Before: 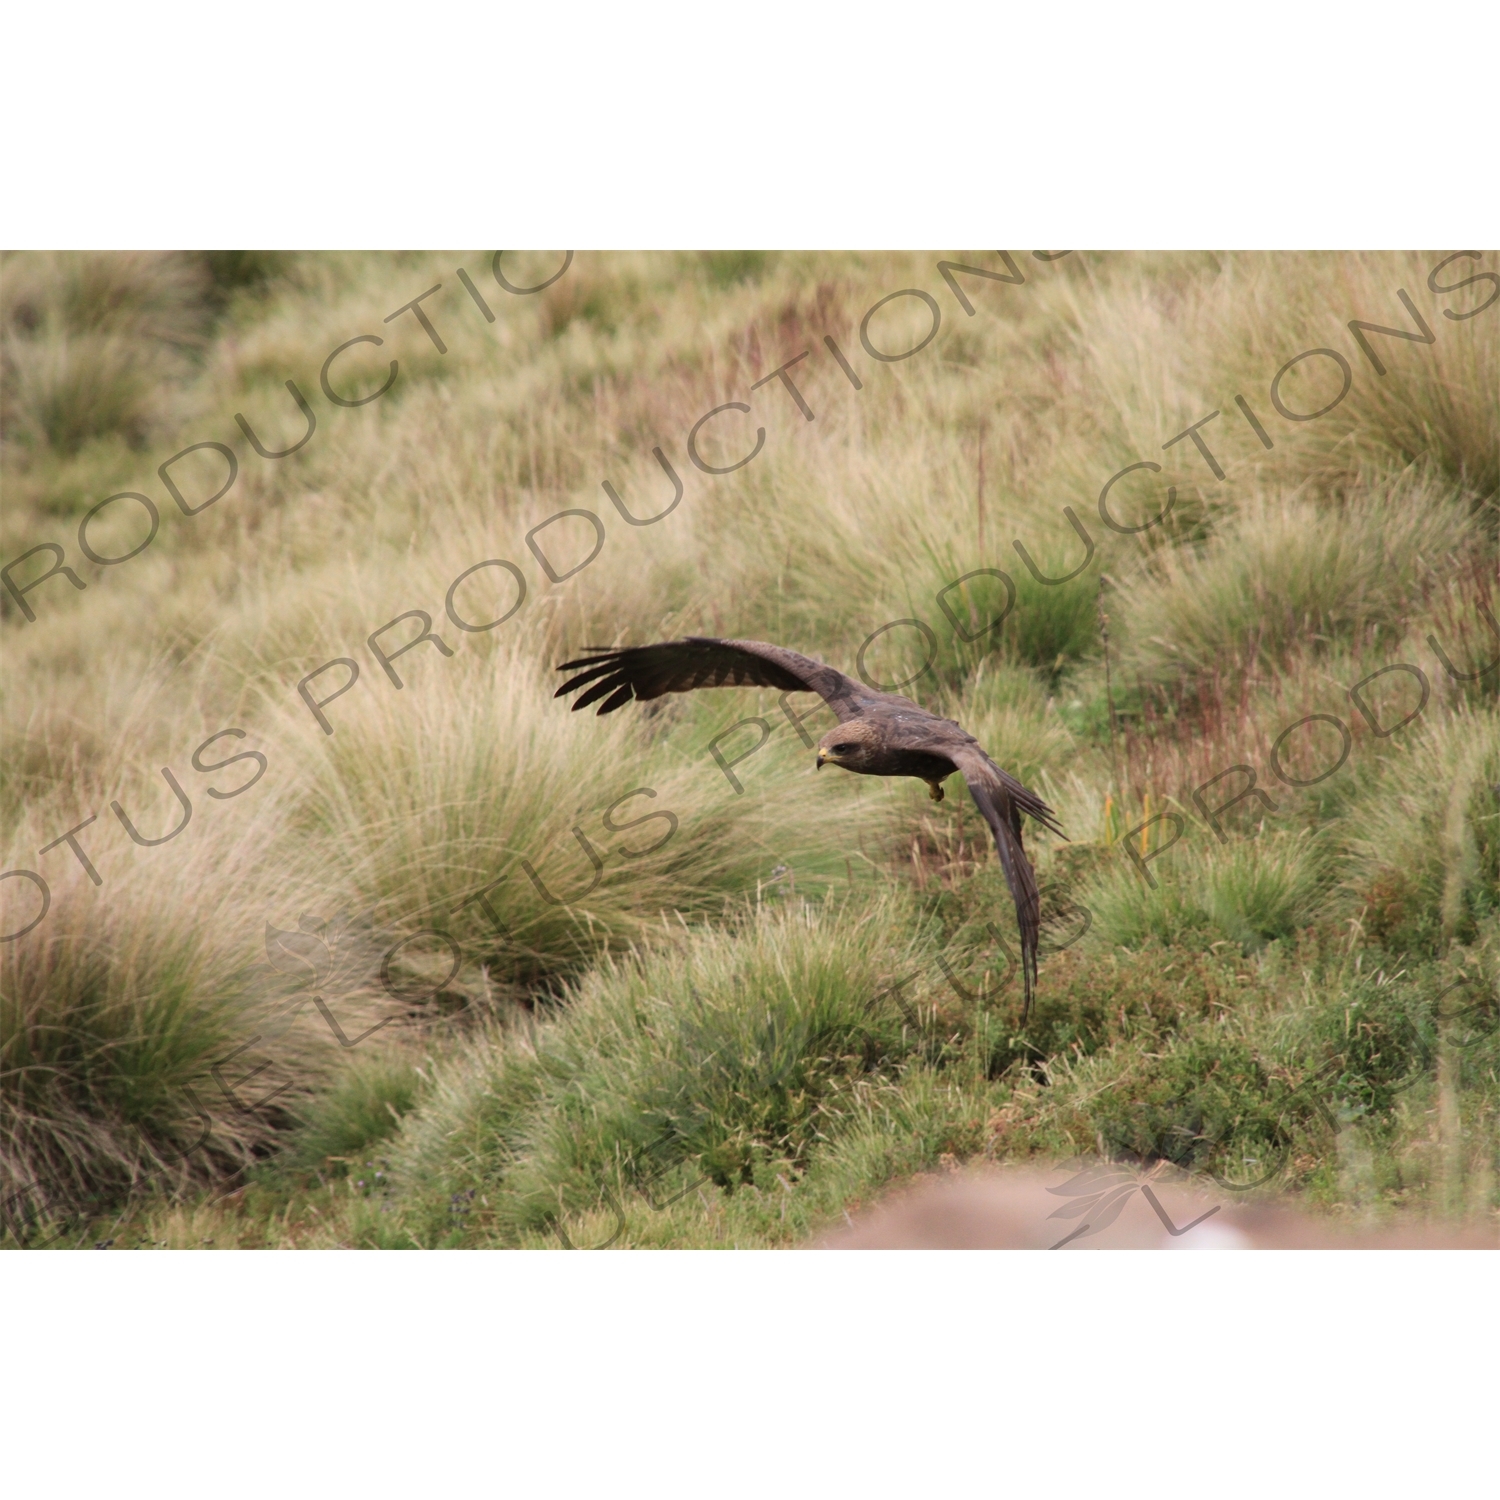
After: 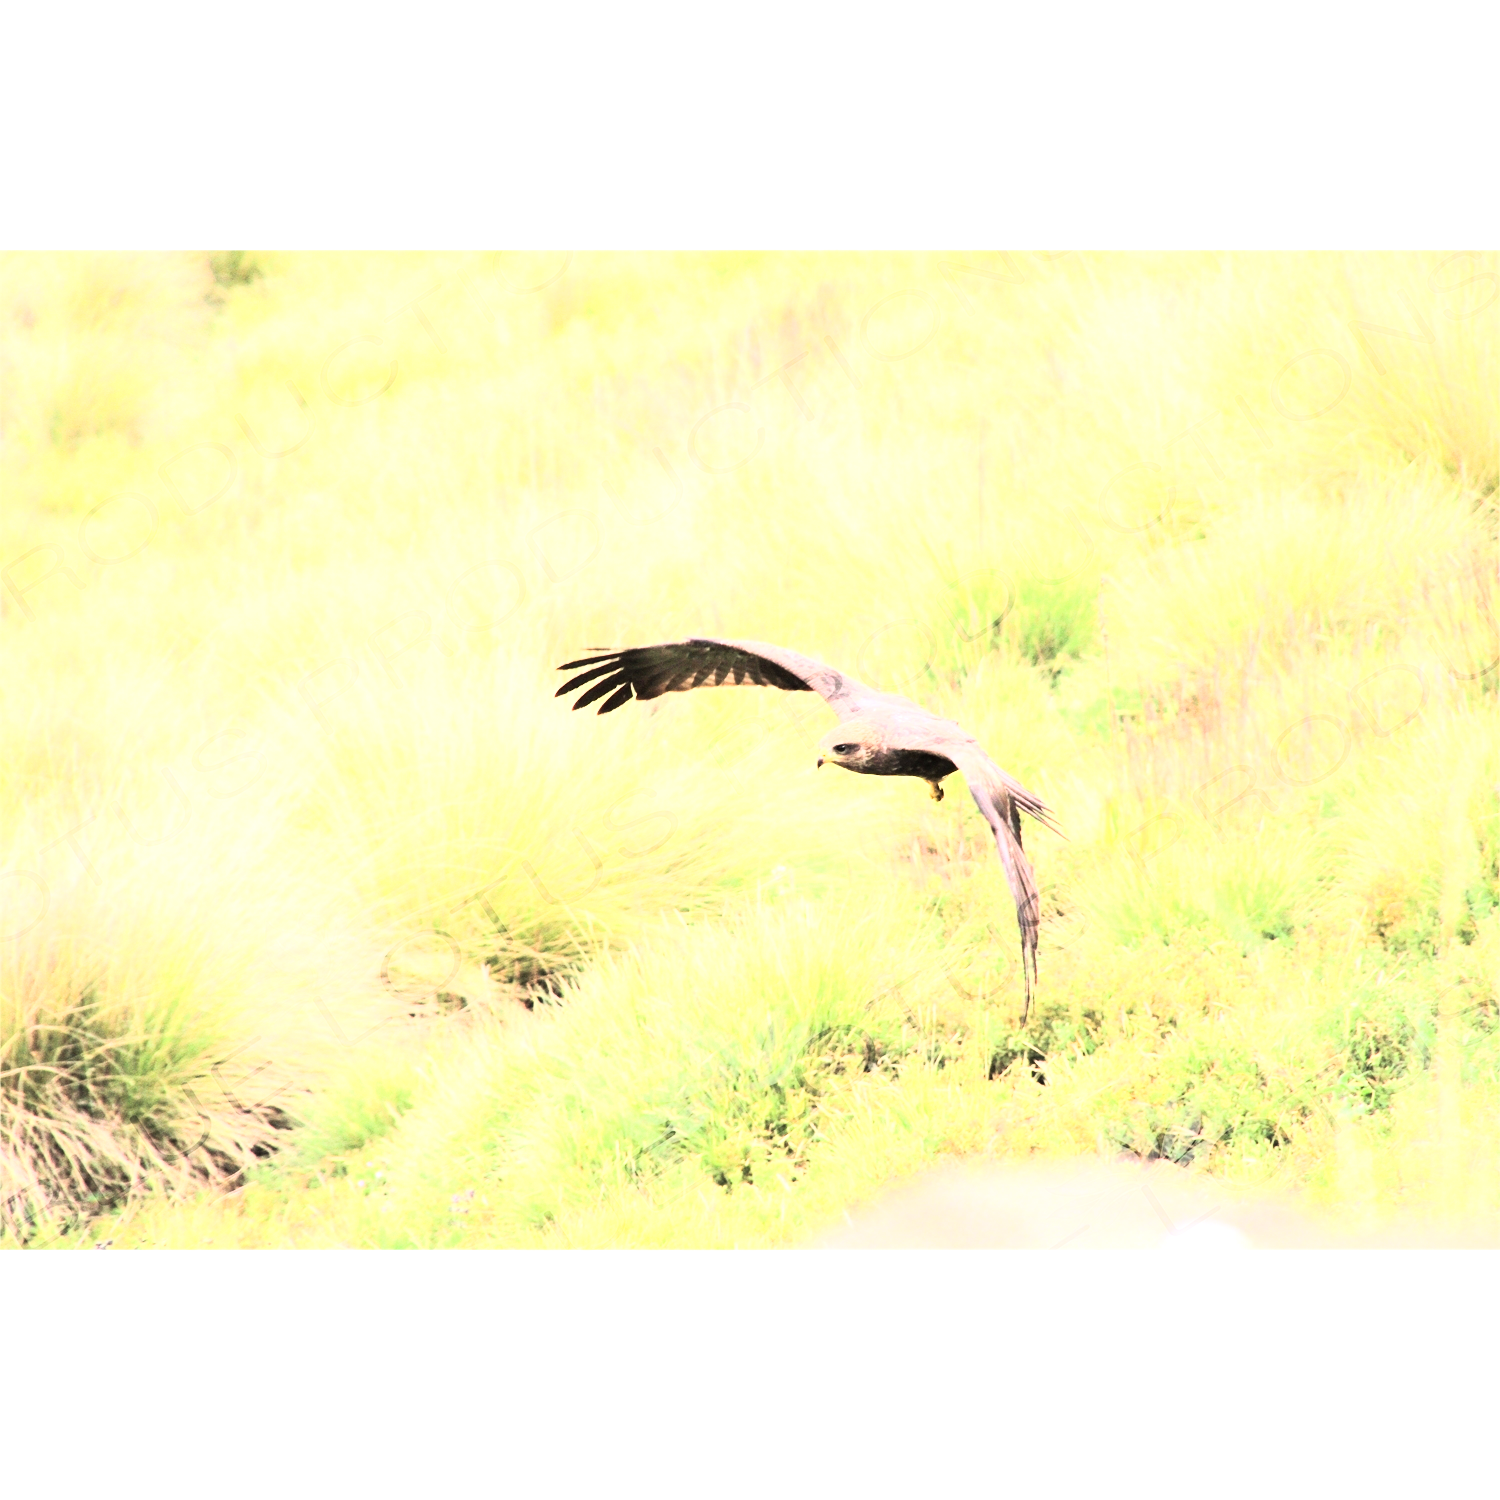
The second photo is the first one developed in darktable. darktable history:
exposure: exposure 2.207 EV, compensate highlight preservation false
rgb curve: curves: ch0 [(0, 0) (0.21, 0.15) (0.24, 0.21) (0.5, 0.75) (0.75, 0.96) (0.89, 0.99) (1, 1)]; ch1 [(0, 0.02) (0.21, 0.13) (0.25, 0.2) (0.5, 0.67) (0.75, 0.9) (0.89, 0.97) (1, 1)]; ch2 [(0, 0.02) (0.21, 0.13) (0.25, 0.2) (0.5, 0.67) (0.75, 0.9) (0.89, 0.97) (1, 1)], compensate middle gray true
